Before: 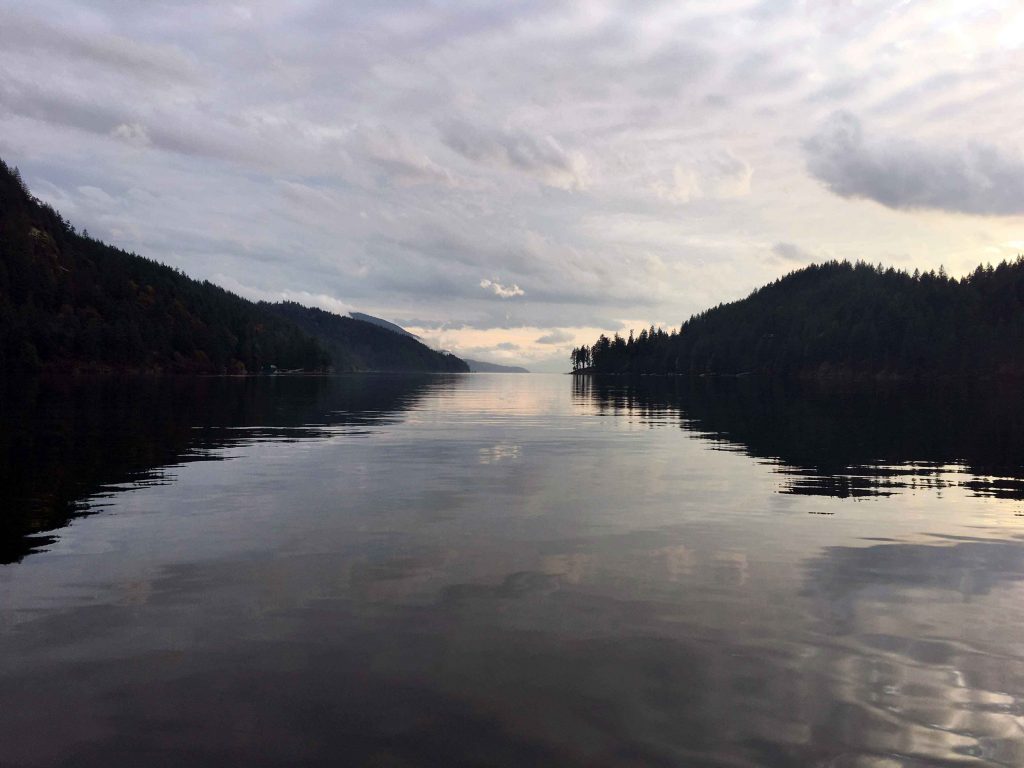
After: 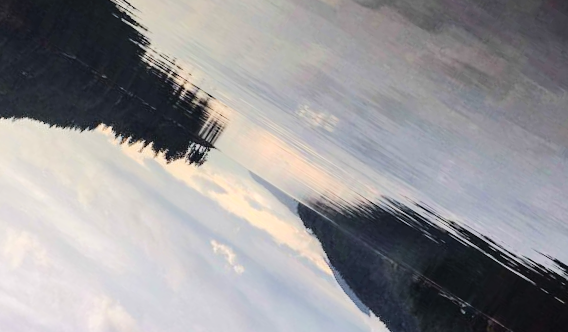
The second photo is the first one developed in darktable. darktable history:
tone equalizer: -7 EV 0.159 EV, -6 EV 0.6 EV, -5 EV 1.16 EV, -4 EV 1.32 EV, -3 EV 1.14 EV, -2 EV 0.6 EV, -1 EV 0.16 EV, edges refinement/feathering 500, mask exposure compensation -1.57 EV, preserve details no
local contrast: on, module defaults
crop and rotate: angle 147.92°, left 9.107%, top 15.667%, right 4.536%, bottom 16.925%
